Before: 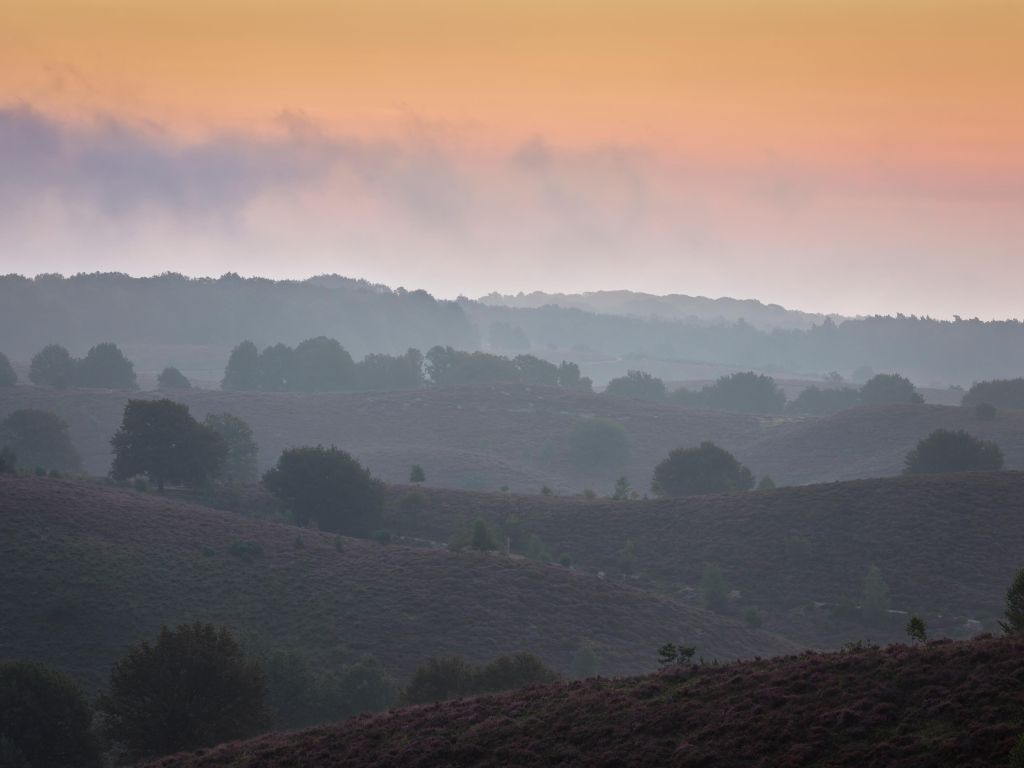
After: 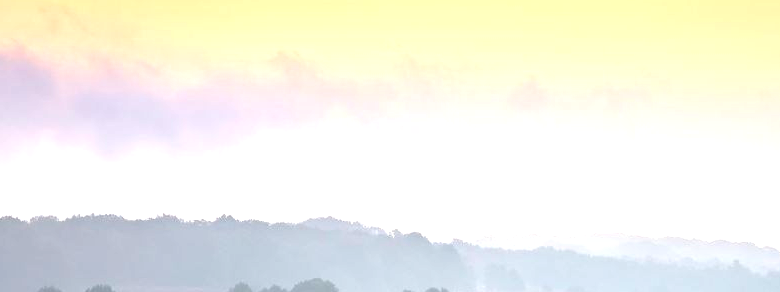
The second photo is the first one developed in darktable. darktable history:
crop: left 0.579%, top 7.627%, right 23.167%, bottom 54.275%
exposure: black level correction 0, exposure 1.3 EV, compensate highlight preservation false
